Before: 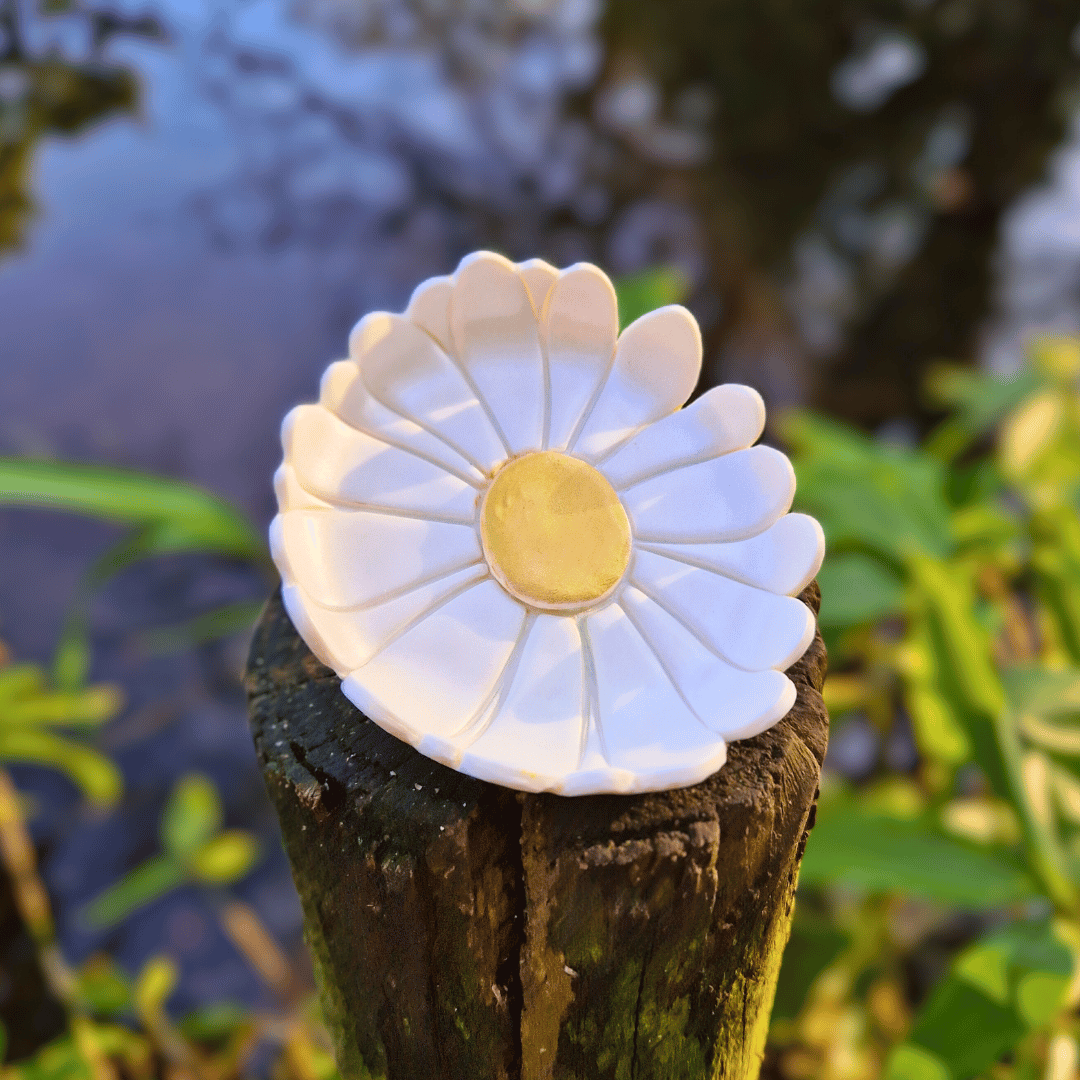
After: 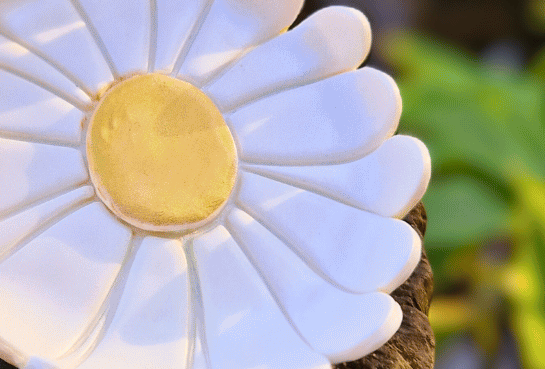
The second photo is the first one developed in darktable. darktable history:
crop: left 36.568%, top 35.056%, right 12.966%, bottom 30.695%
